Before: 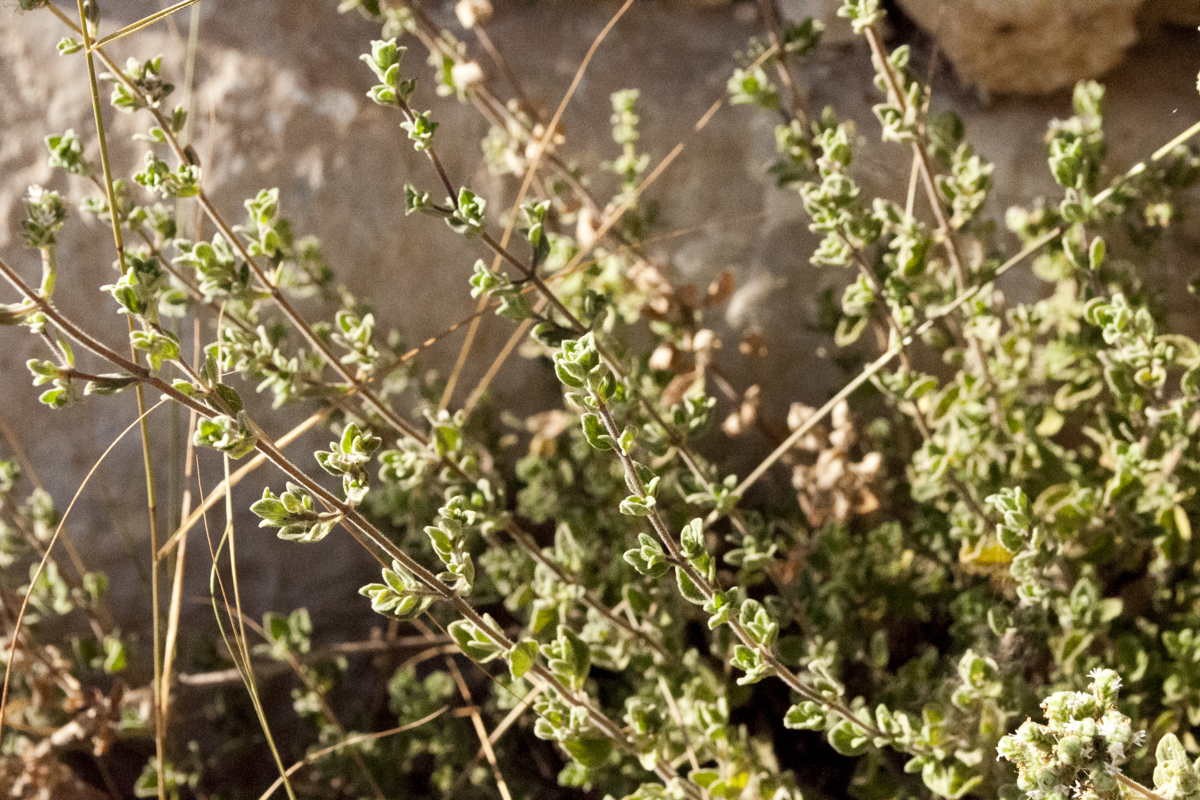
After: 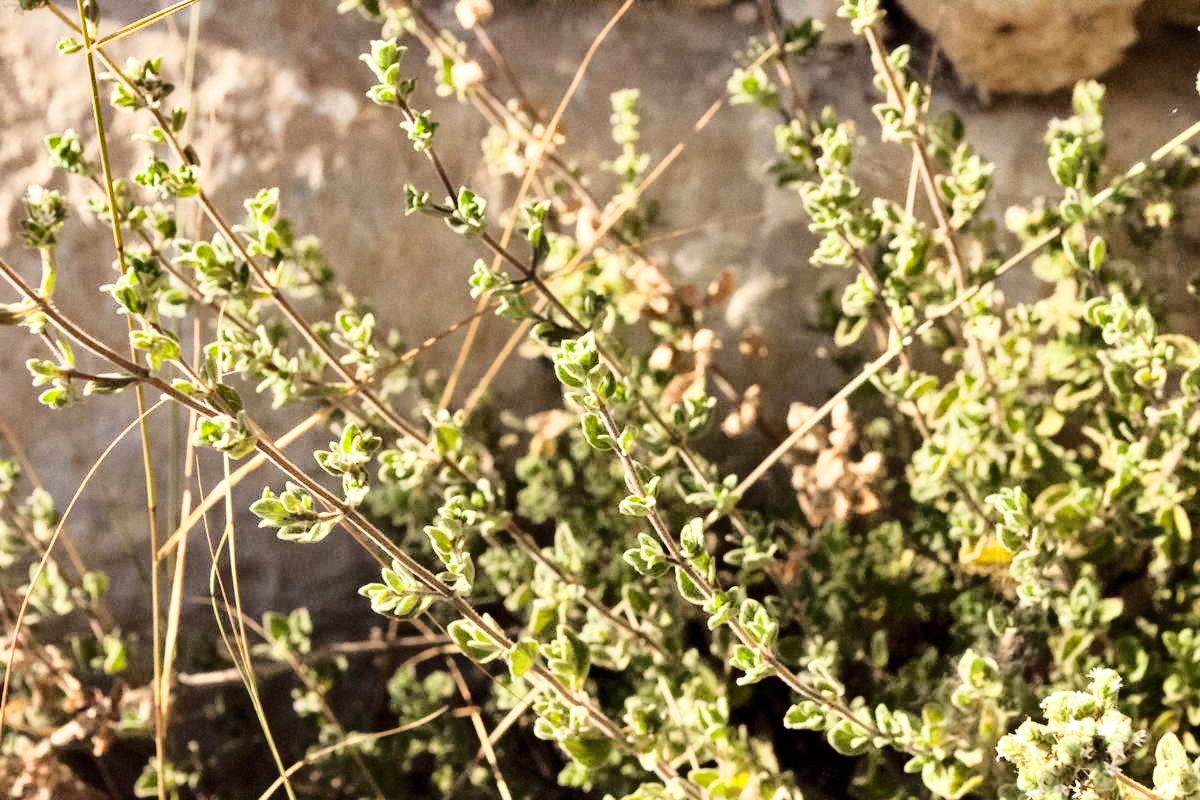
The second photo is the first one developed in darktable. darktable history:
shadows and highlights: shadows 5.54, highlights color adjustment 89.04%, soften with gaussian
base curve: curves: ch0 [(0, 0) (0.028, 0.03) (0.121, 0.232) (0.46, 0.748) (0.859, 0.968) (1, 1)]
